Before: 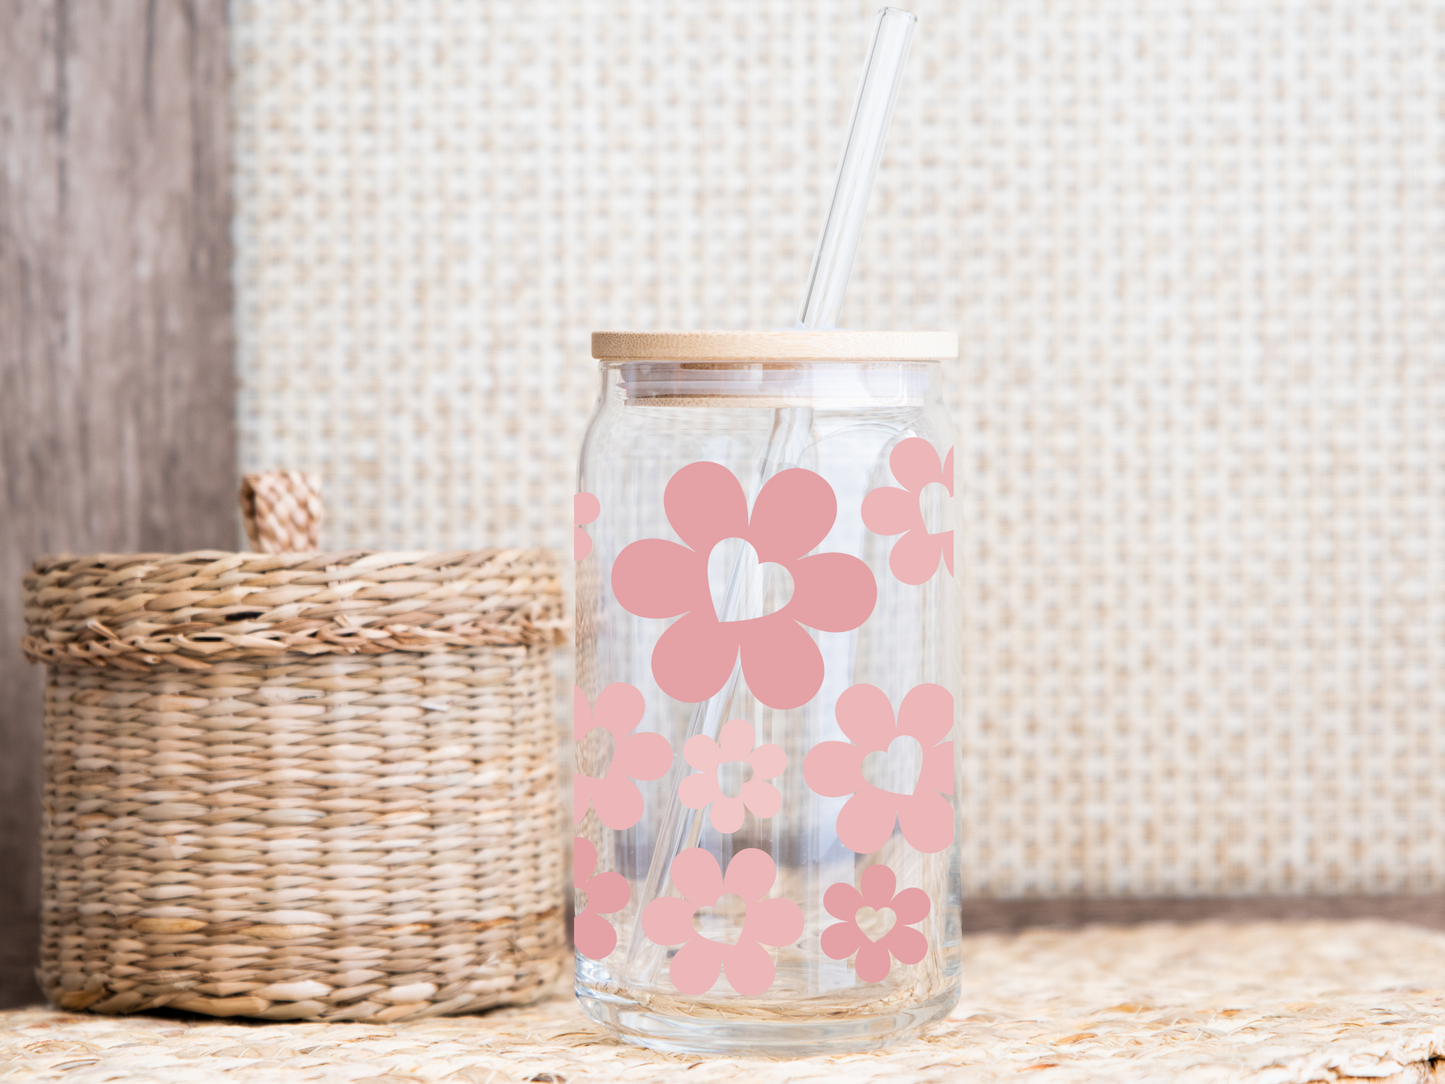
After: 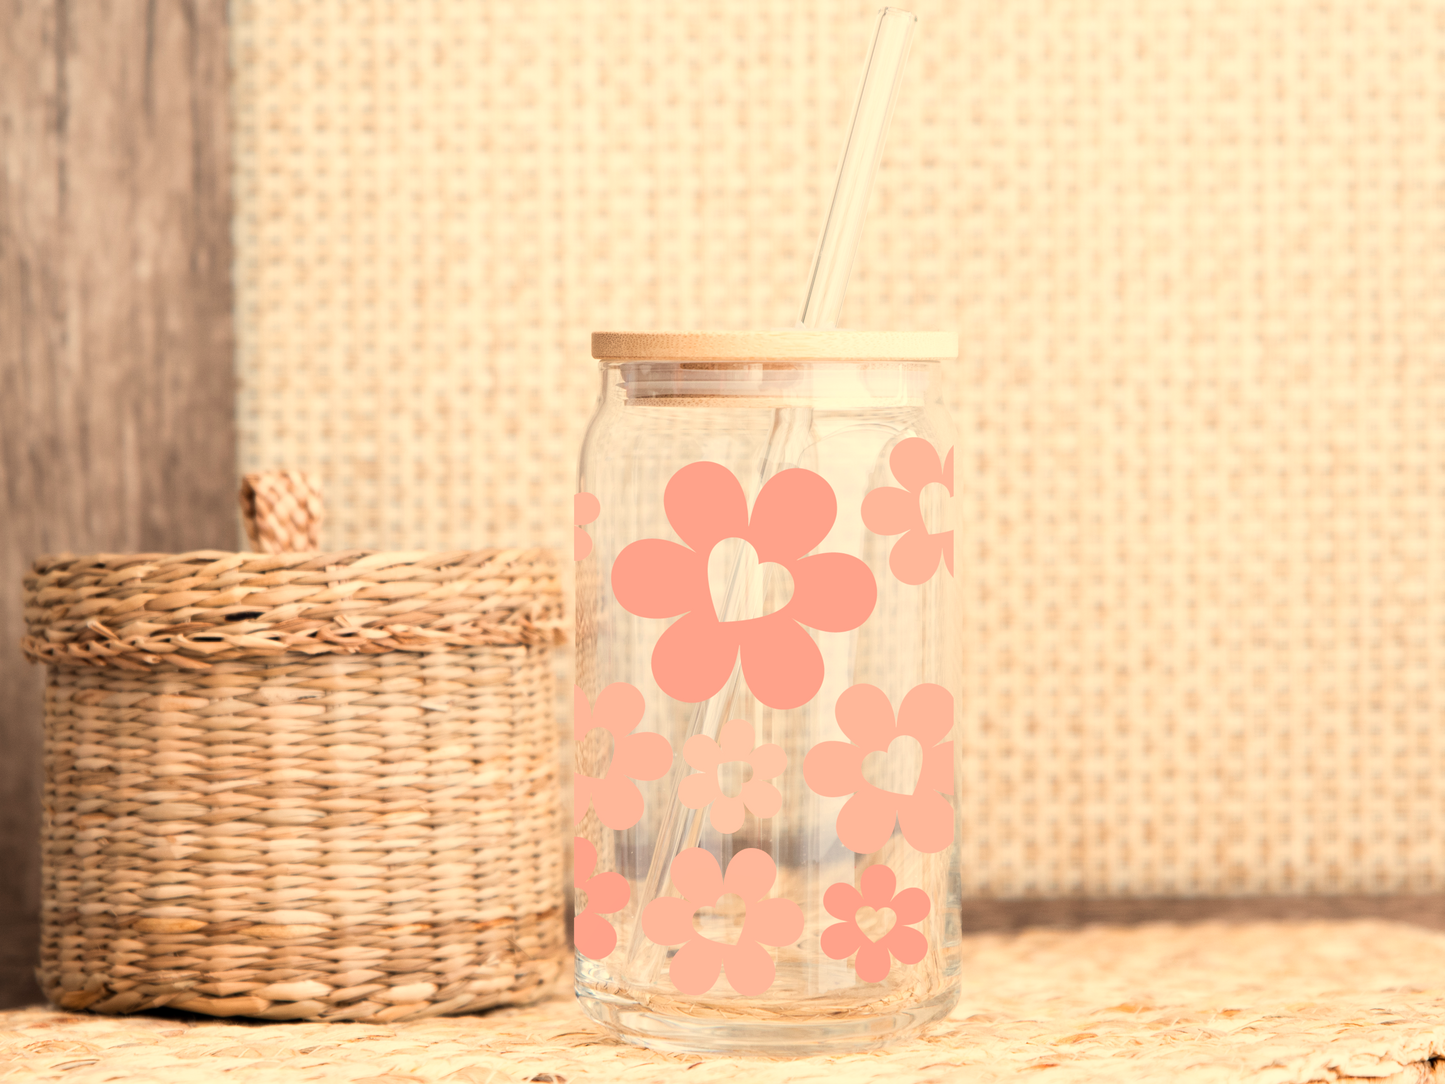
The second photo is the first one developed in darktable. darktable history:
tone equalizer: on, module defaults
white balance: red 1.123, blue 0.83
